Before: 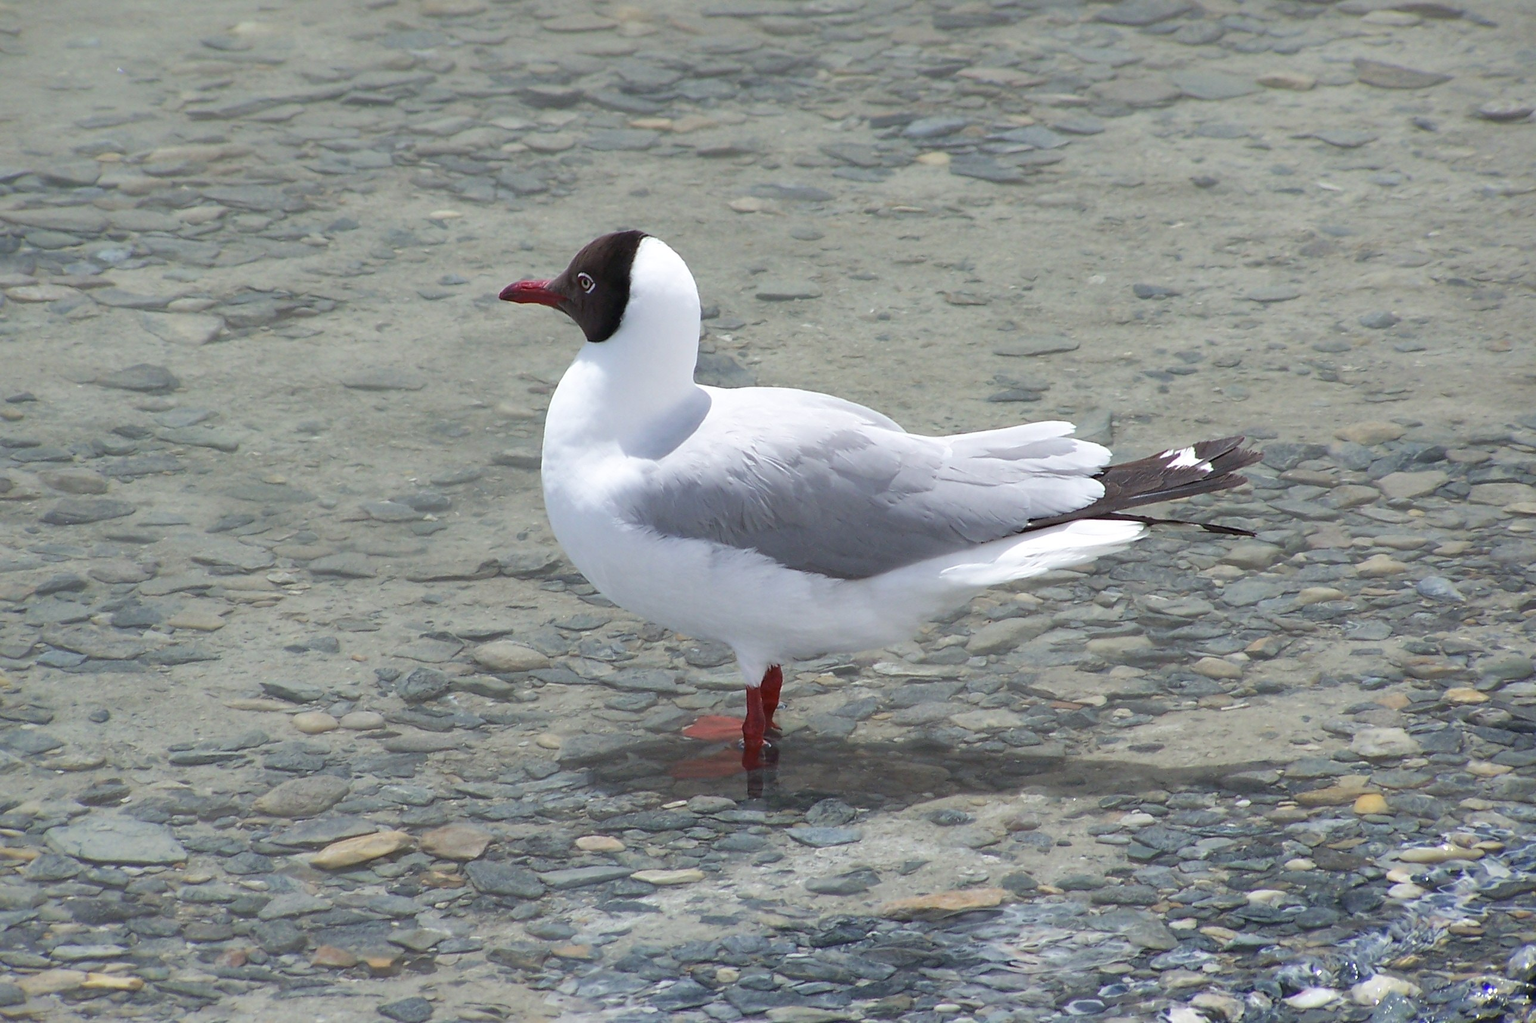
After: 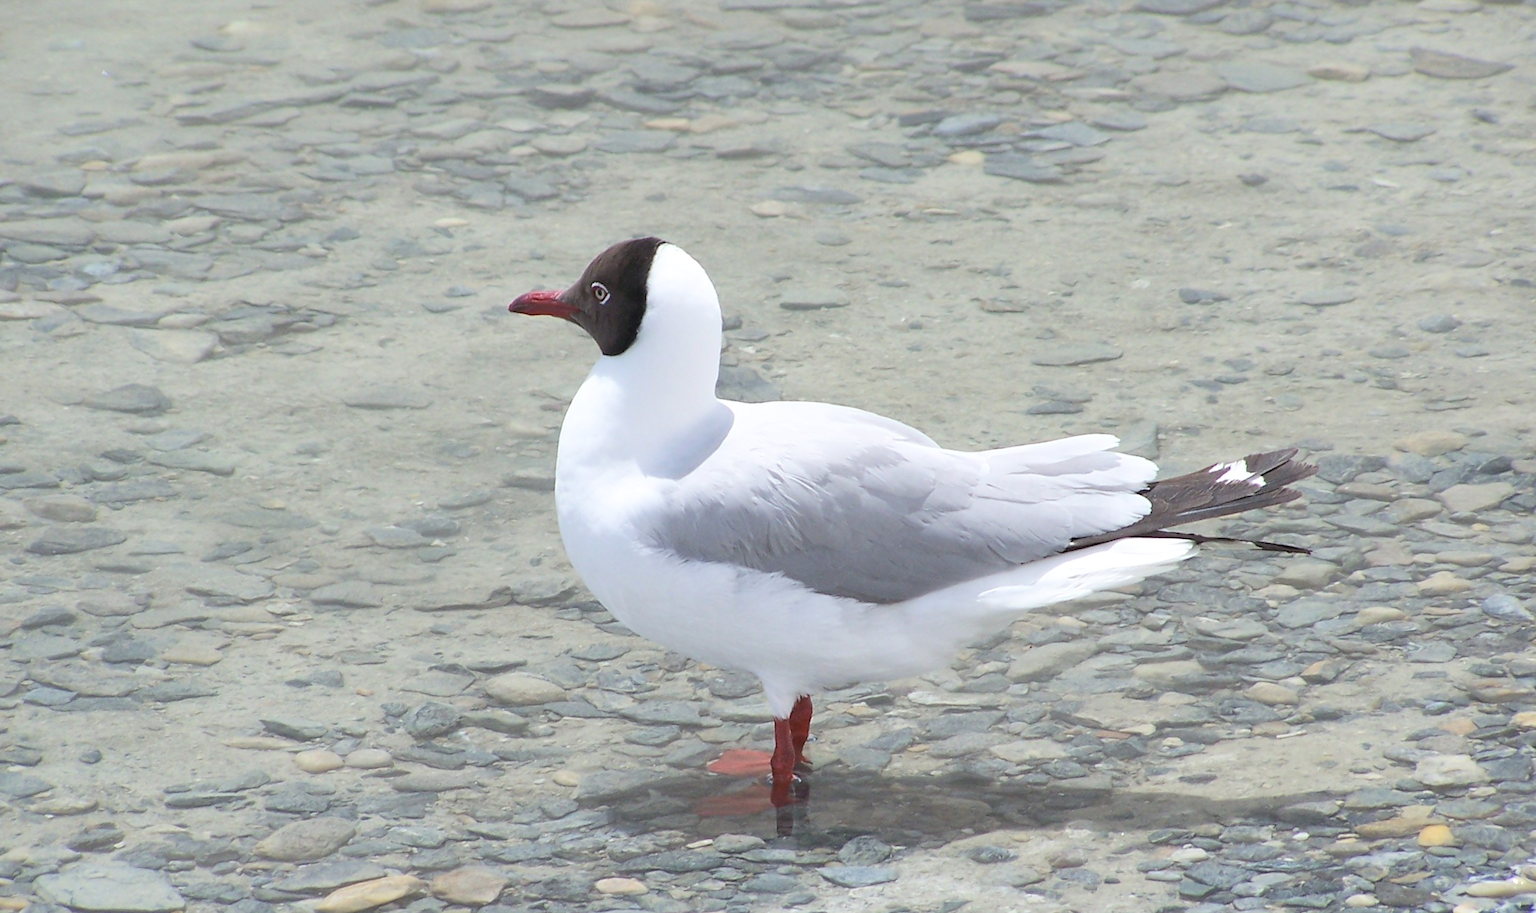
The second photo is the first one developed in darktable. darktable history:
contrast brightness saturation: contrast 0.143, brightness 0.226
crop and rotate: angle 0.6°, left 0.305%, right 3.615%, bottom 14.28%
